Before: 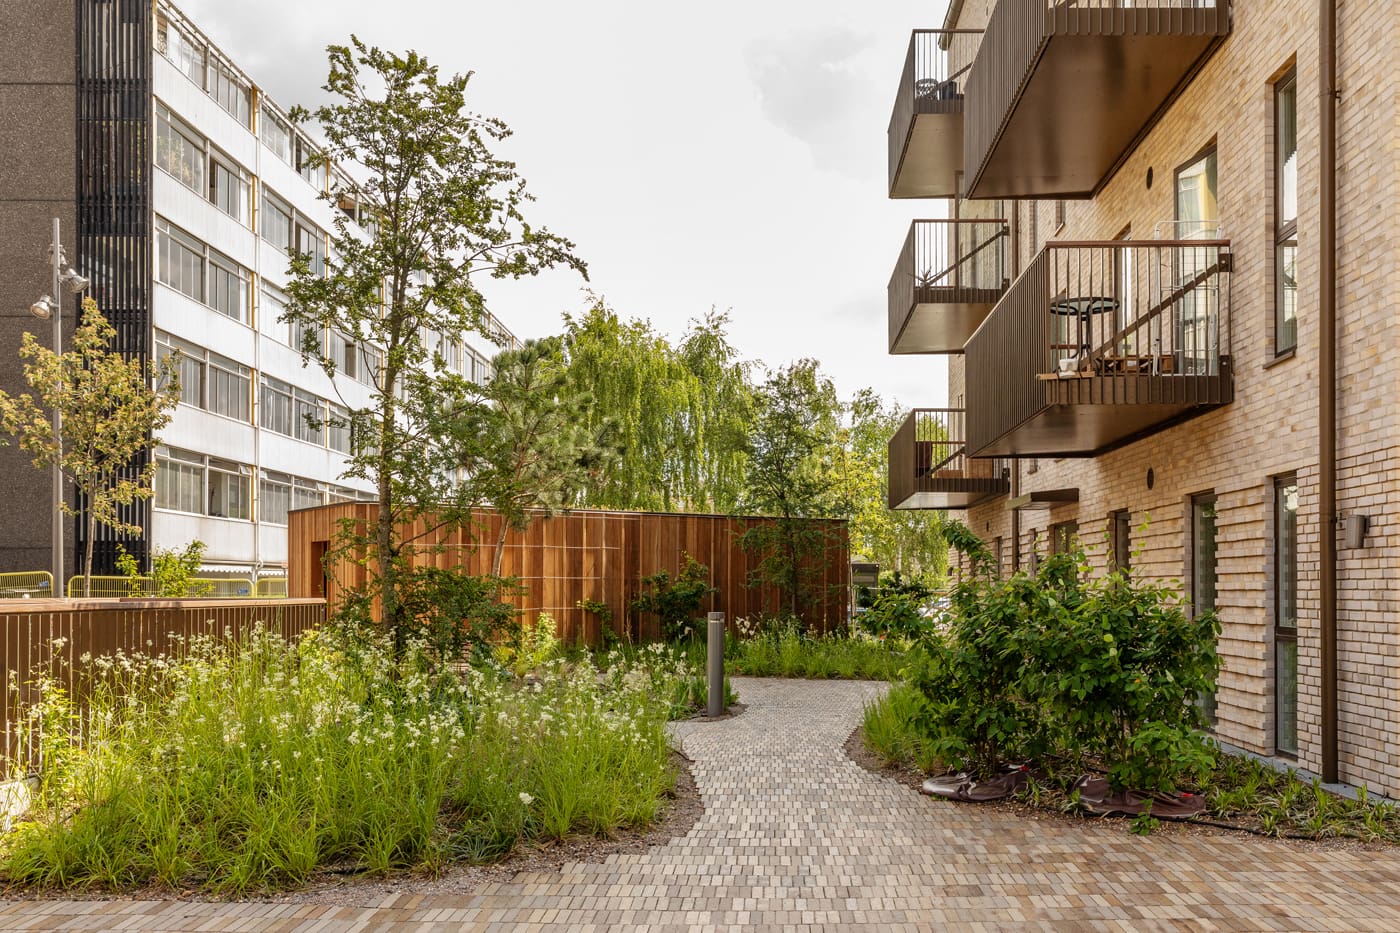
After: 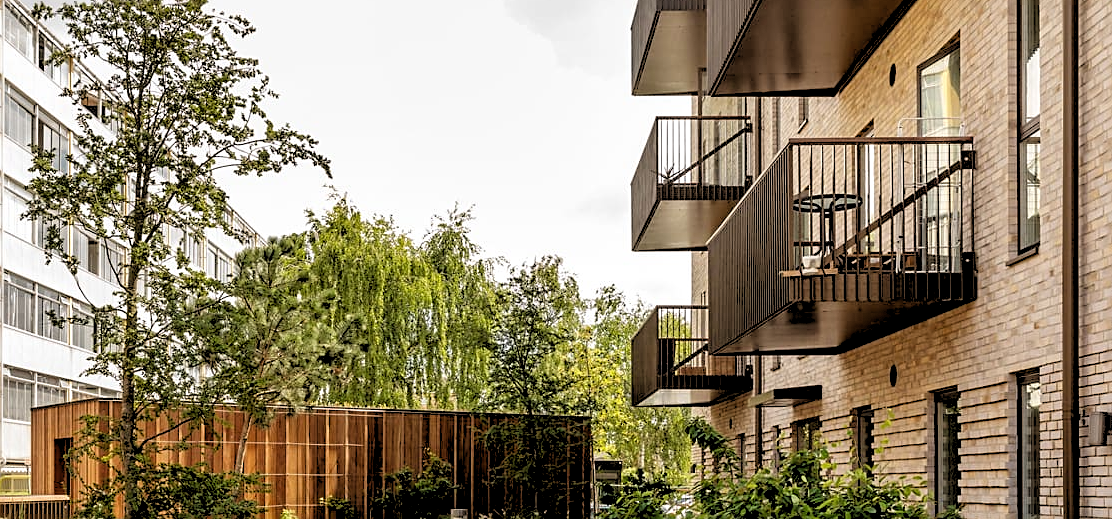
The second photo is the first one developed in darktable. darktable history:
rgb levels: levels [[0.029, 0.461, 0.922], [0, 0.5, 1], [0, 0.5, 1]]
sharpen: on, module defaults
crop: left 18.38%, top 11.092%, right 2.134%, bottom 33.217%
